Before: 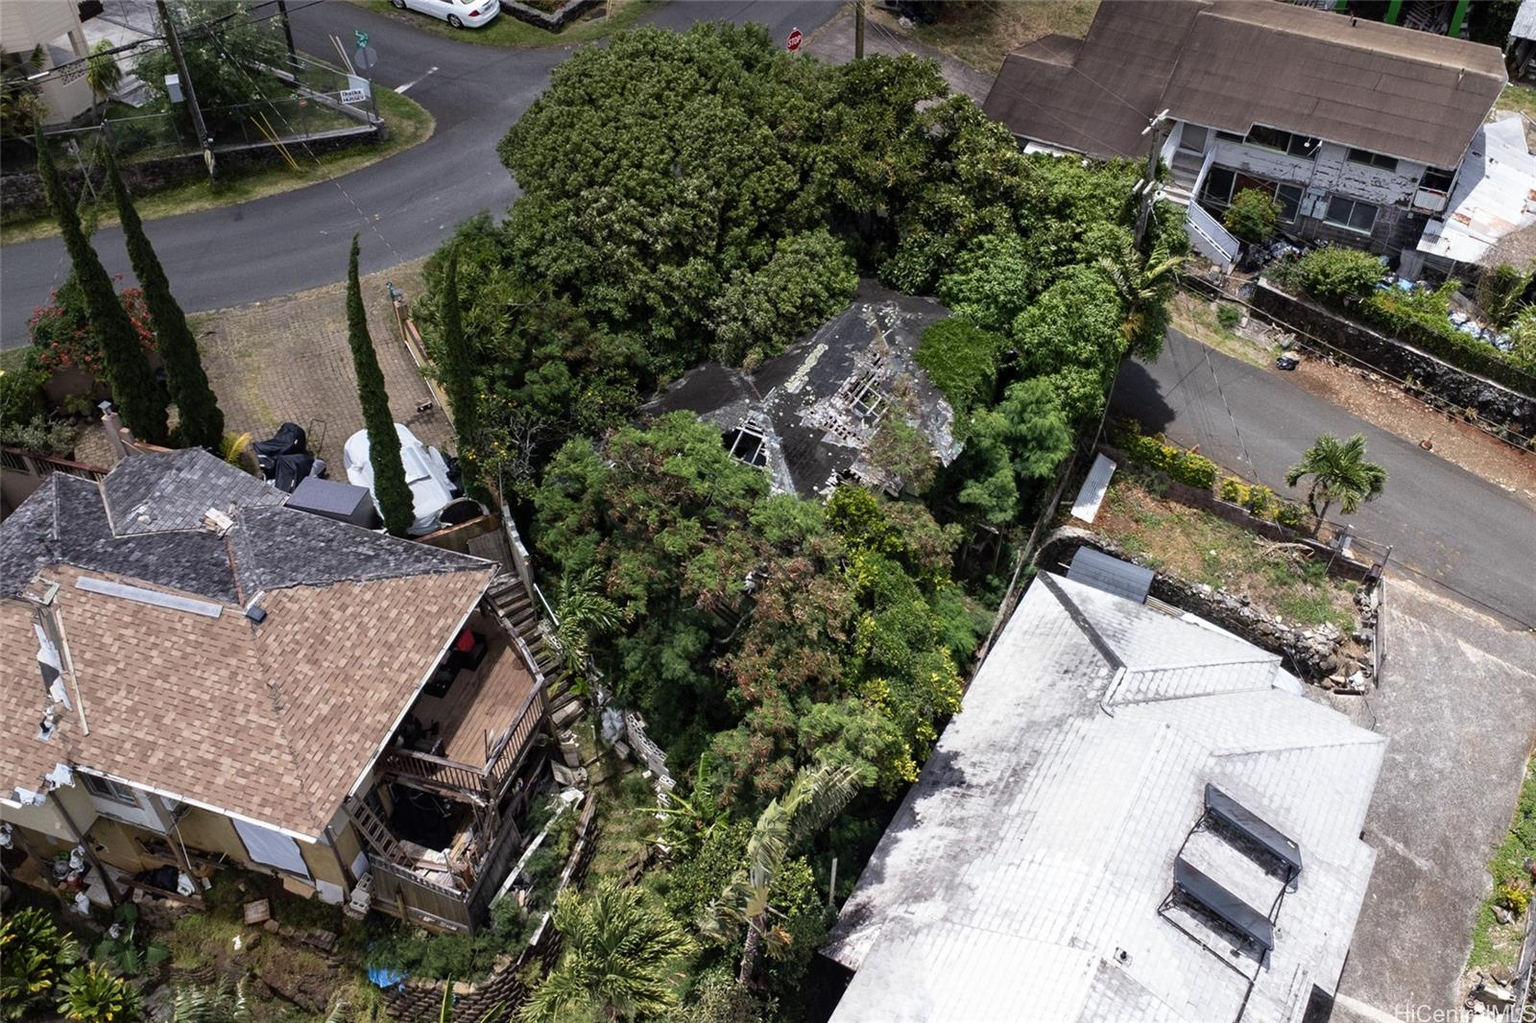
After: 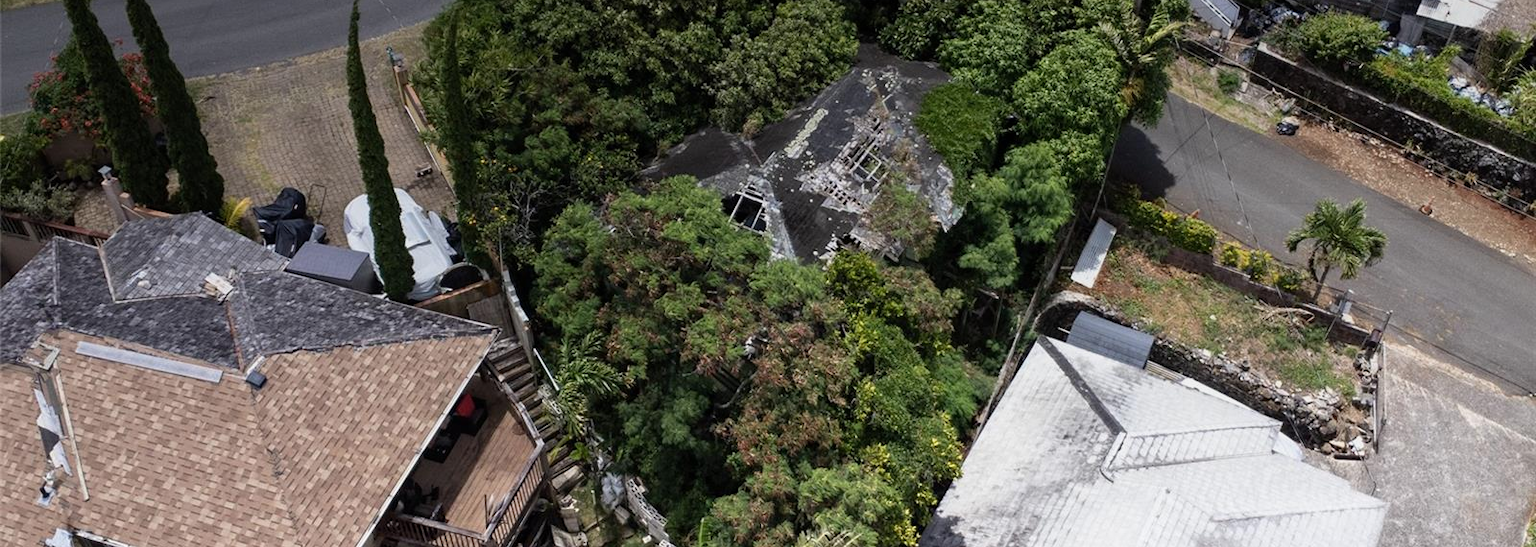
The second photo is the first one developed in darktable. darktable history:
graduated density: on, module defaults
crop and rotate: top 23.043%, bottom 23.437%
